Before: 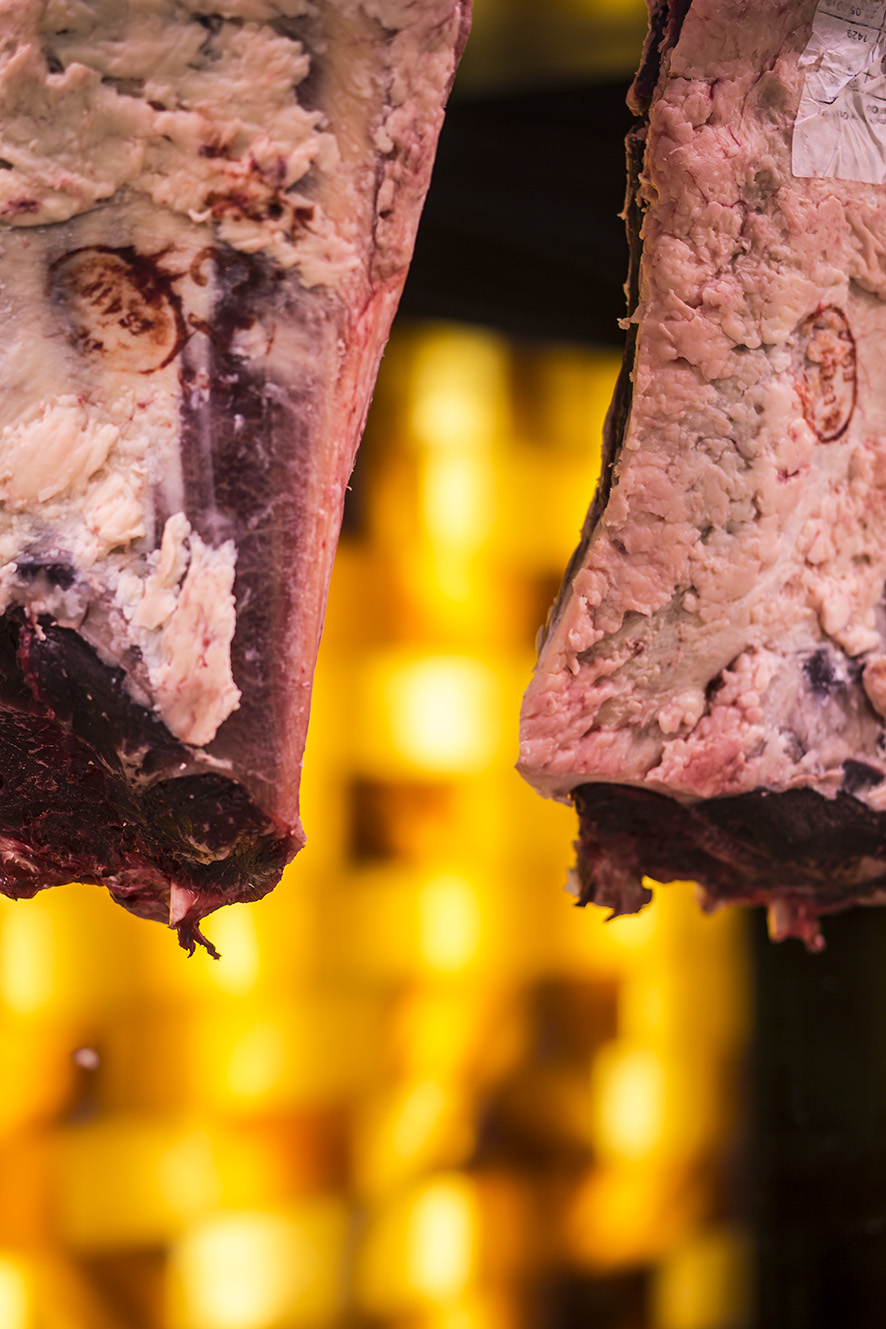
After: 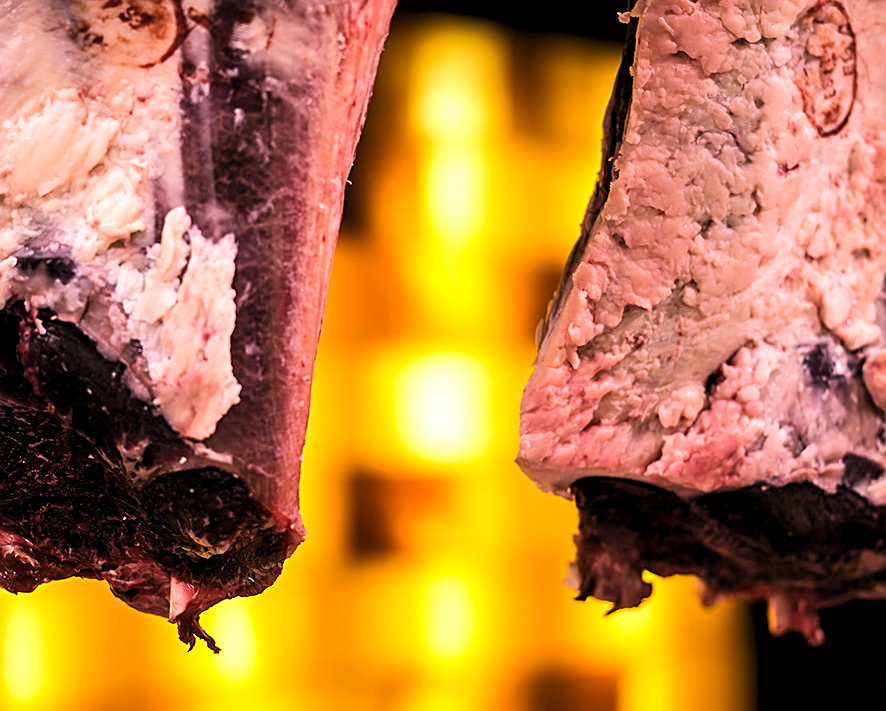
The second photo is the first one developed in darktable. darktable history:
sharpen: on, module defaults
levels: levels [0.052, 0.496, 0.908]
crop and rotate: top 23.043%, bottom 23.437%
